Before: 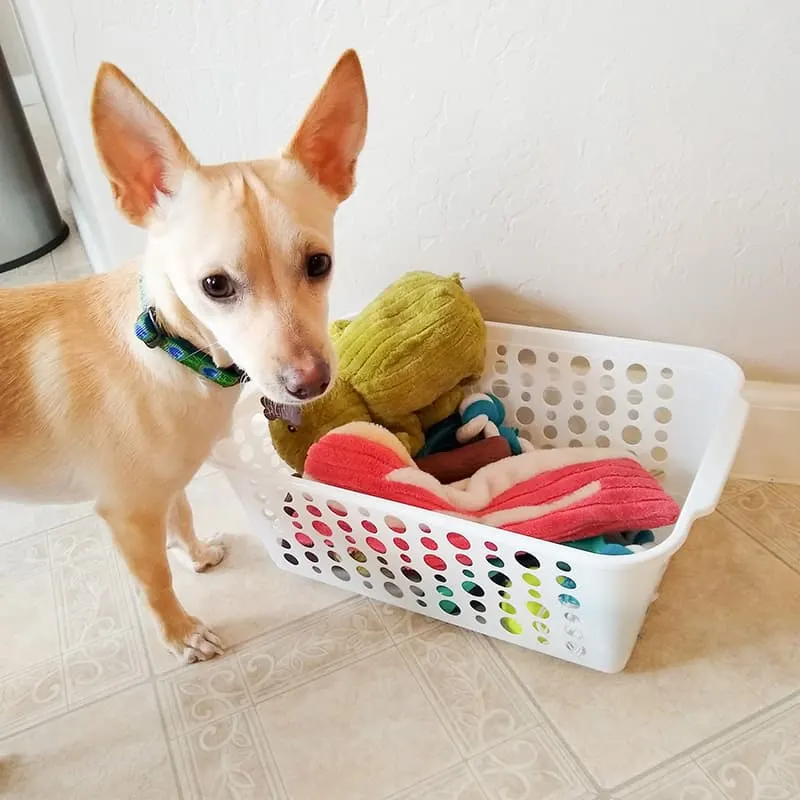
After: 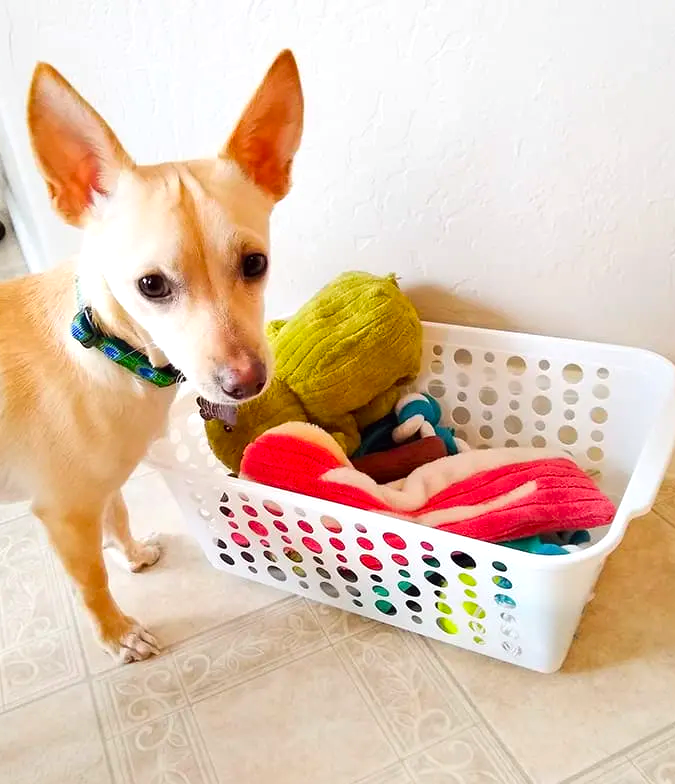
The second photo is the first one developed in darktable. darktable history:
color zones: curves: ch1 [(0, 0.523) (0.143, 0.545) (0.286, 0.52) (0.429, 0.506) (0.571, 0.503) (0.714, 0.503) (0.857, 0.508) (1, 0.523)]
color balance: lift [1, 1.001, 0.999, 1.001], gamma [1, 1.004, 1.007, 0.993], gain [1, 0.991, 0.987, 1.013], contrast 7.5%, contrast fulcrum 10%, output saturation 115%
crop: left 8.026%, right 7.374%
